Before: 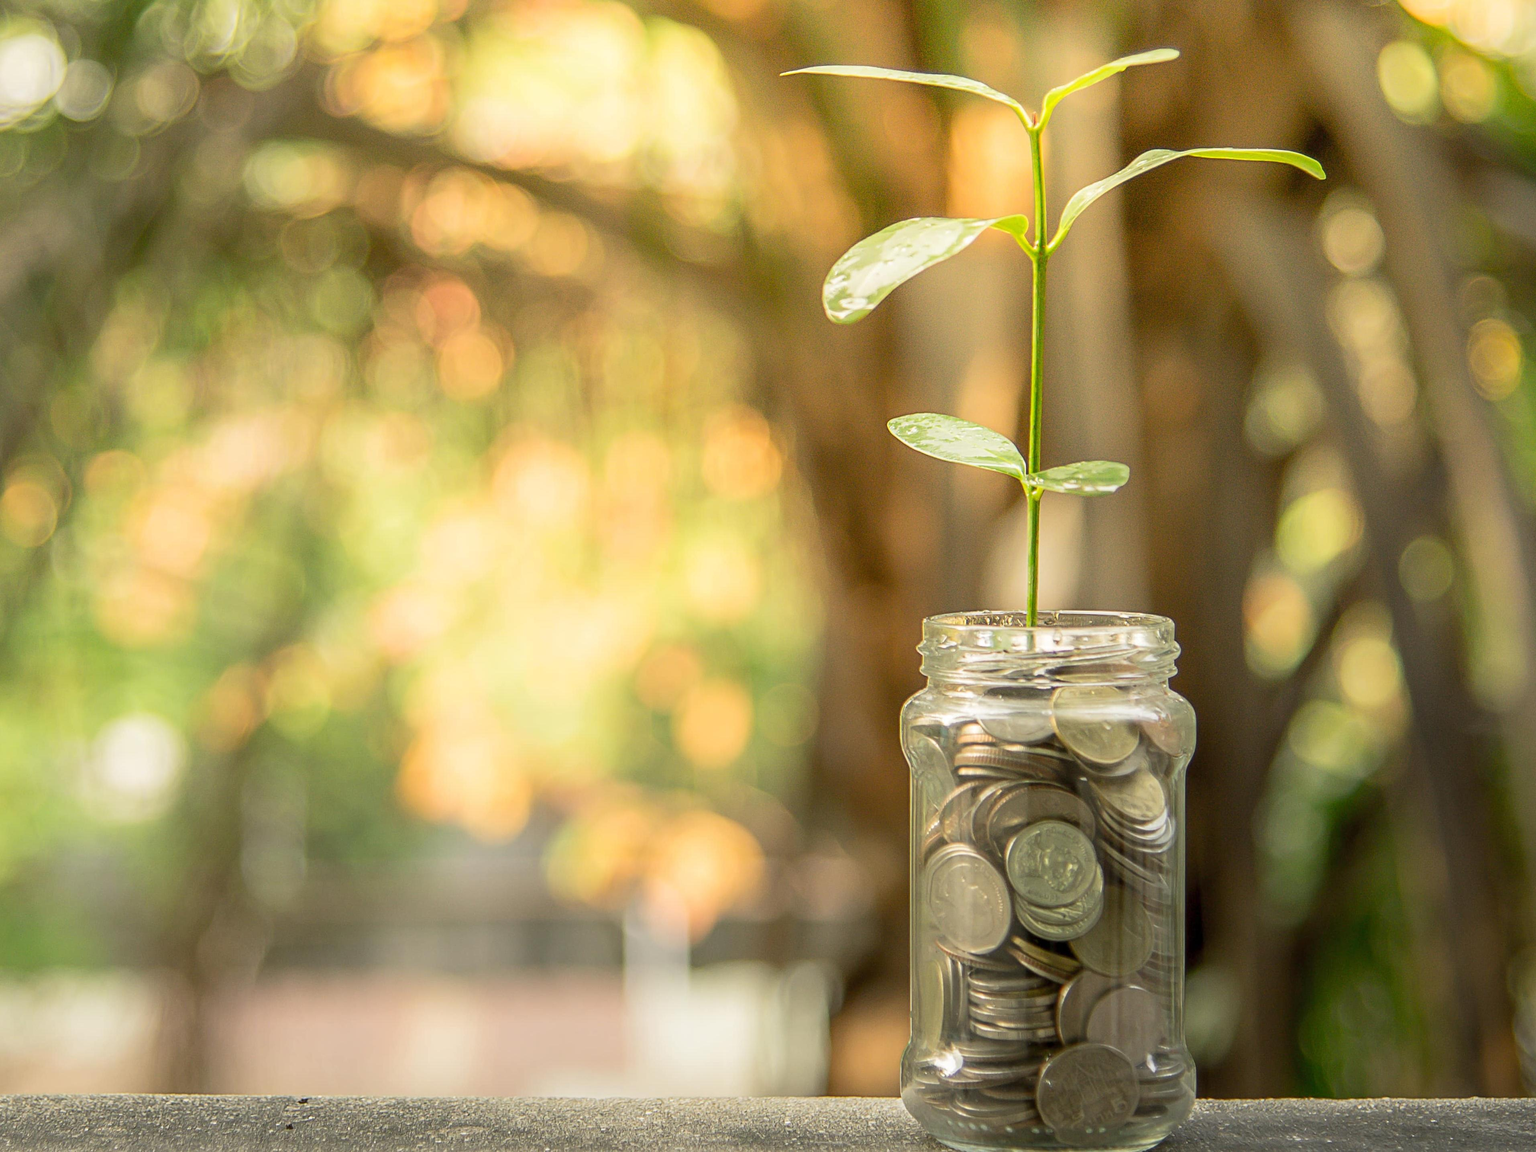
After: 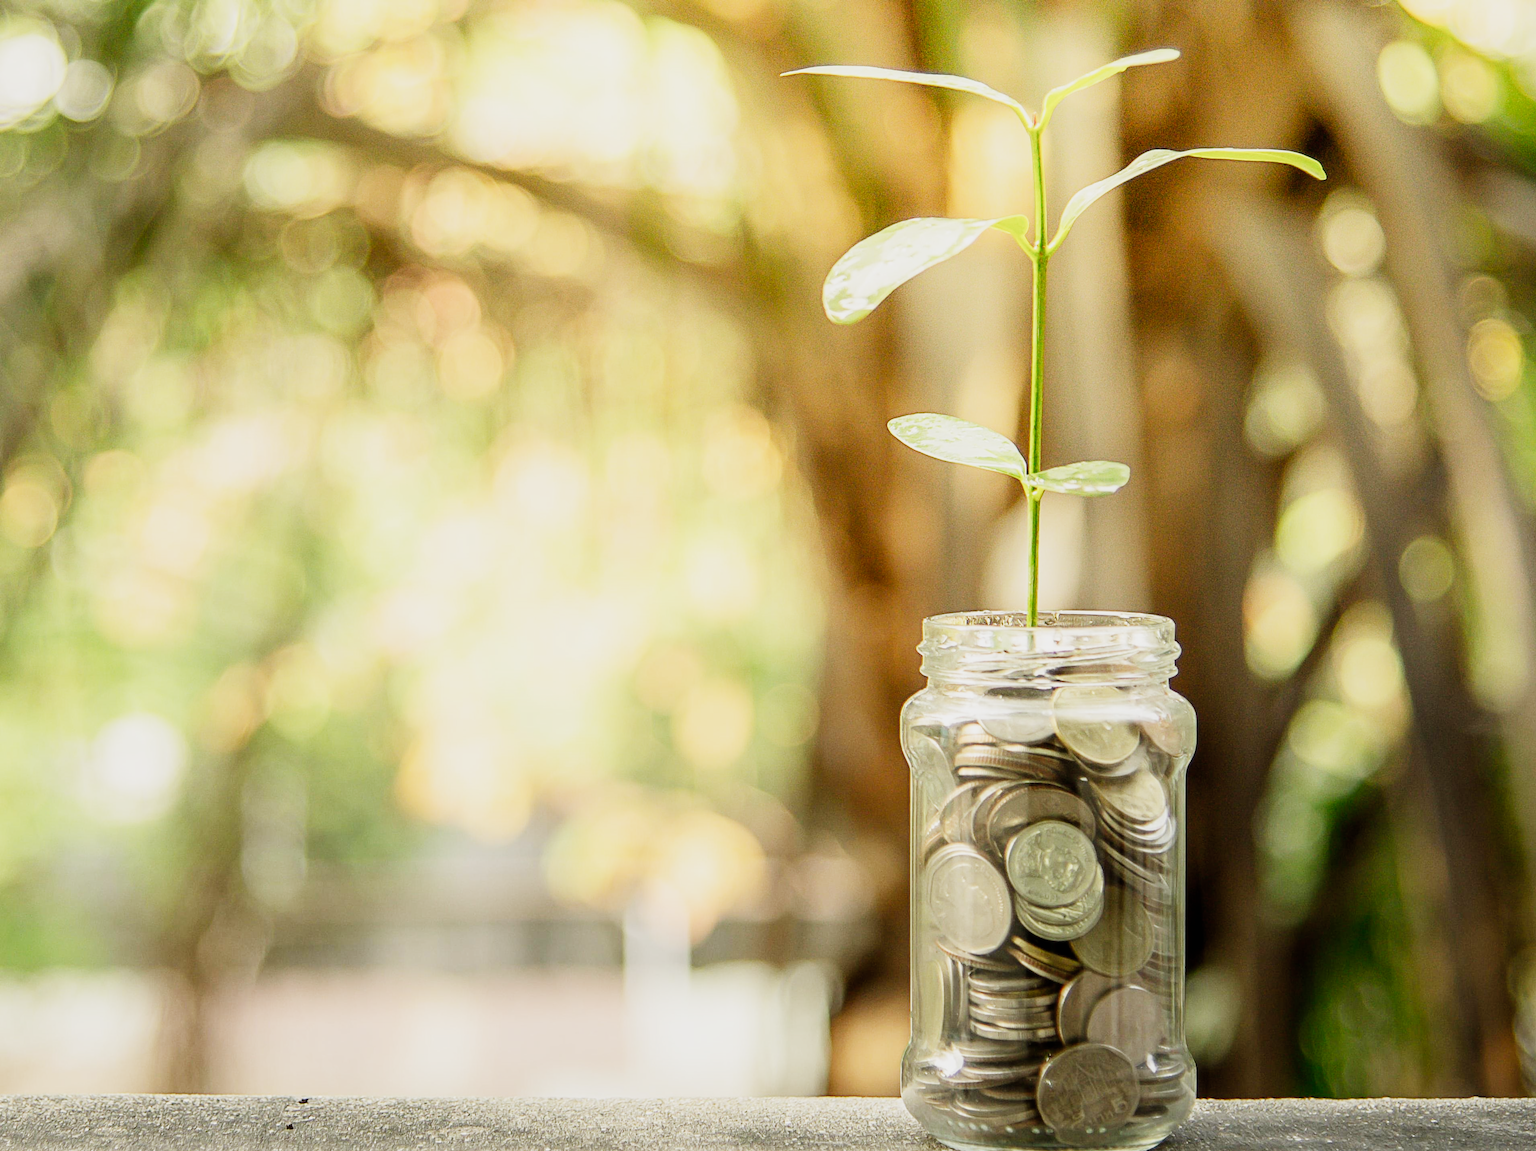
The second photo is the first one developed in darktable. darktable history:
contrast brightness saturation: saturation -0.05
sigmoid: contrast 1.69, skew -0.23, preserve hue 0%, red attenuation 0.1, red rotation 0.035, green attenuation 0.1, green rotation -0.017, blue attenuation 0.15, blue rotation -0.052, base primaries Rec2020
exposure: black level correction 0, exposure 0.7 EV, compensate exposure bias true, compensate highlight preservation false
